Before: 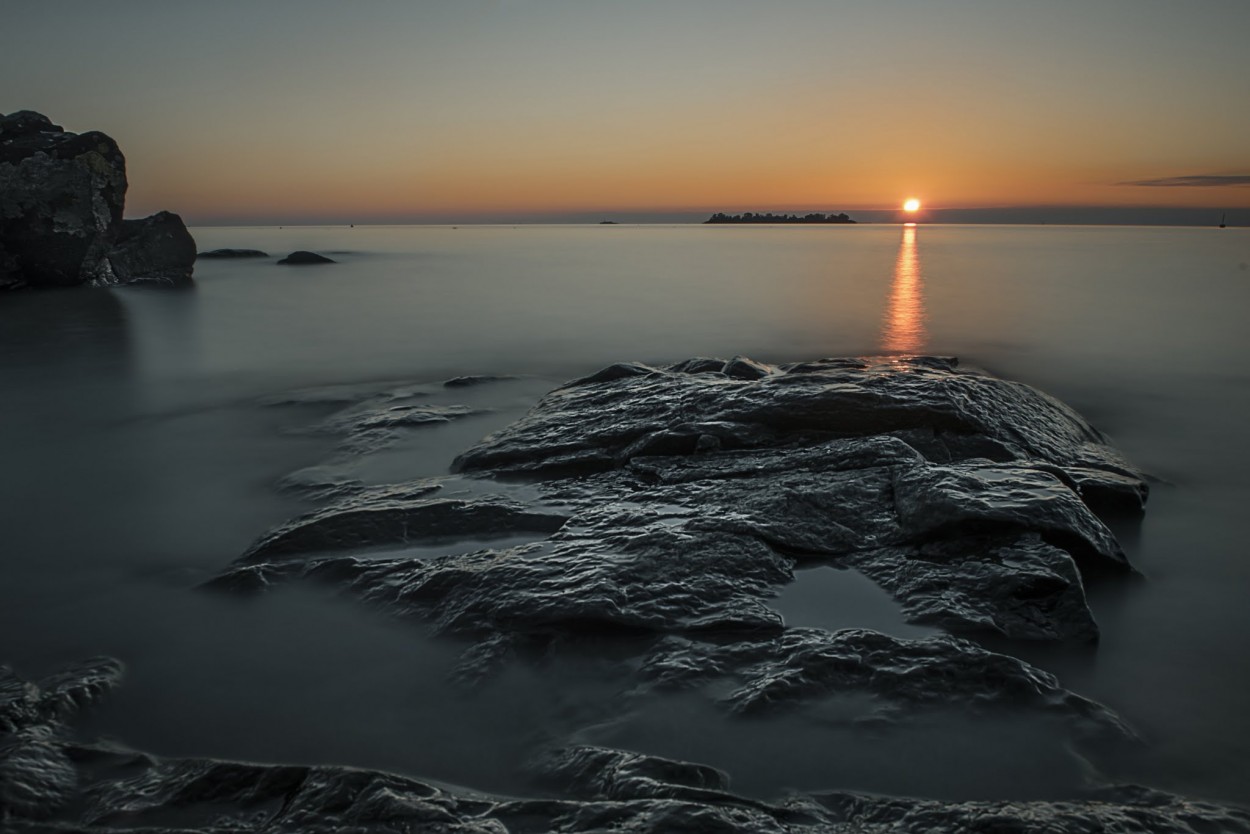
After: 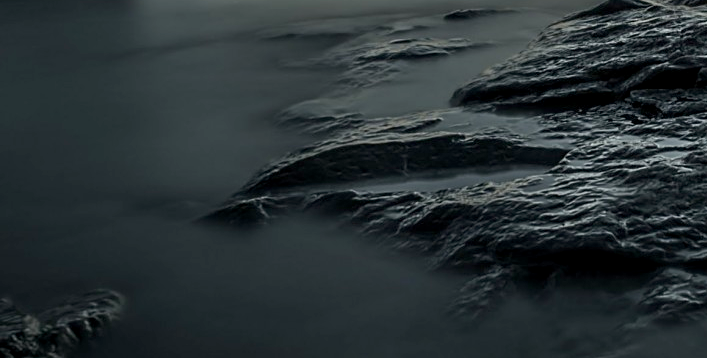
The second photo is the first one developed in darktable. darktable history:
exposure: black level correction 0.005, exposure 0.274 EV, compensate exposure bias true, compensate highlight preservation false
crop: top 44.049%, right 43.398%, bottom 12.955%
